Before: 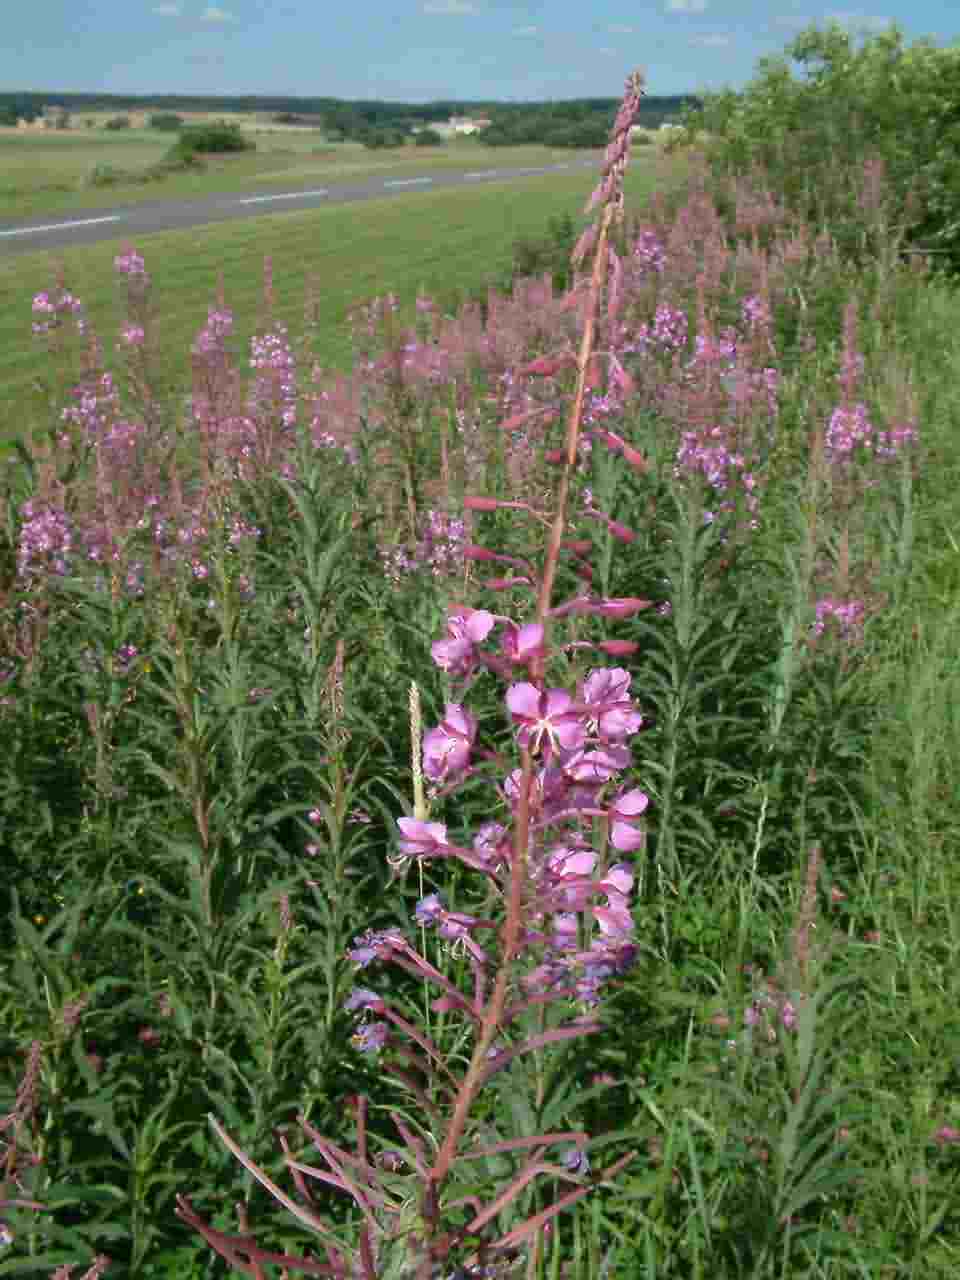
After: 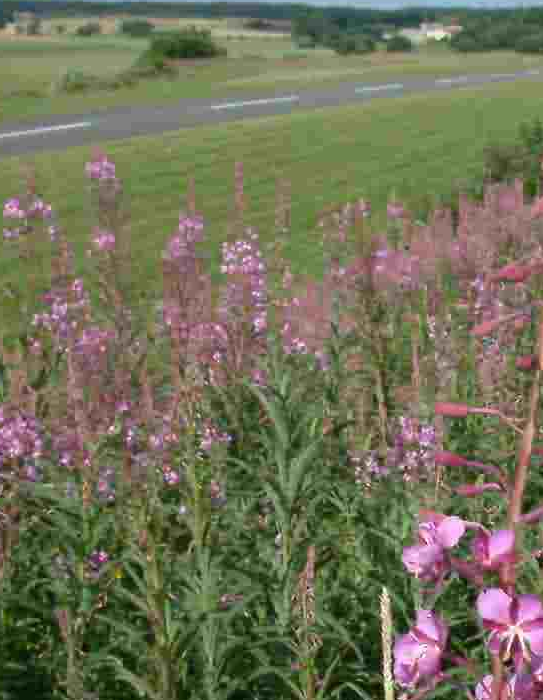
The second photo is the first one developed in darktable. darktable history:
crop and rotate: left 3.027%, top 7.41%, right 40.385%, bottom 37.897%
